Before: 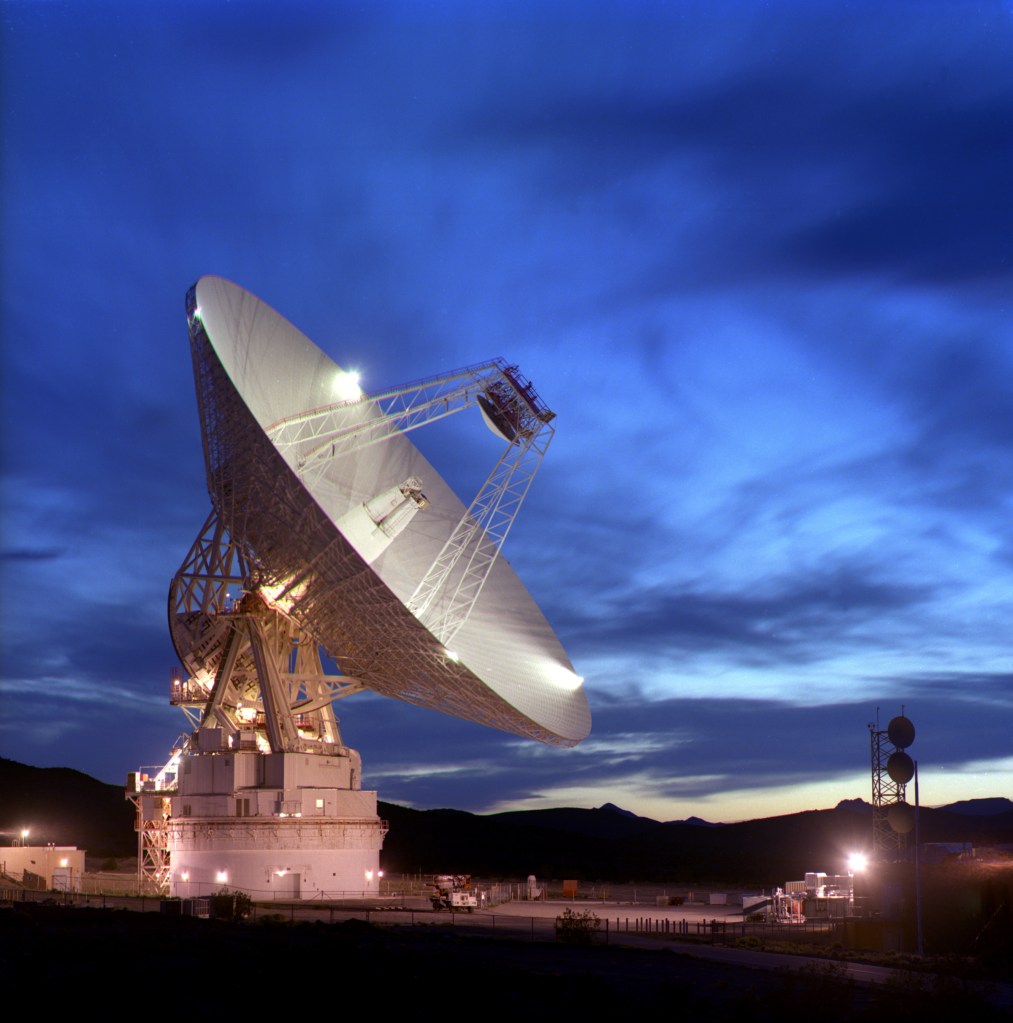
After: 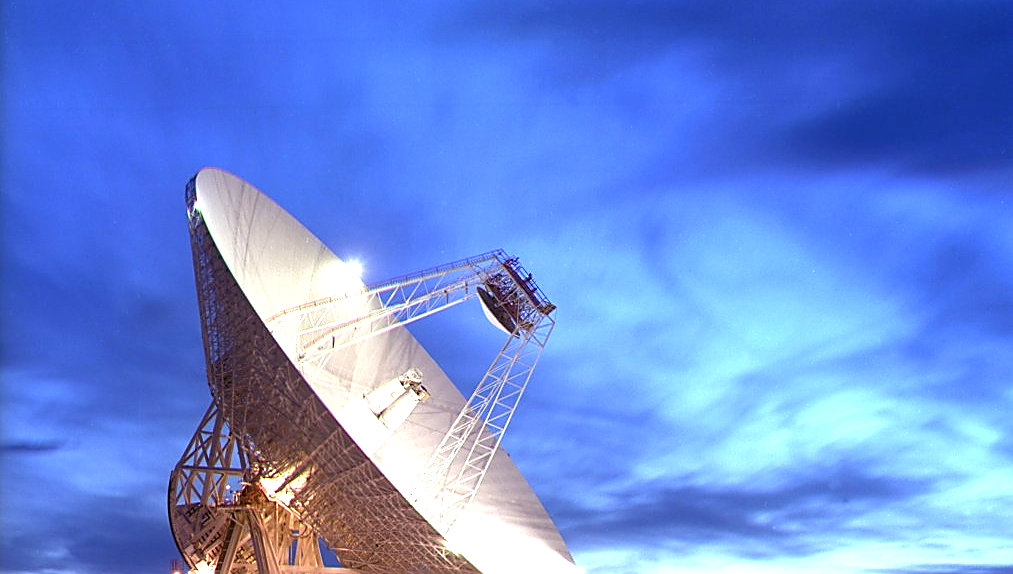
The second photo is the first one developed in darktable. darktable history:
crop and rotate: top 10.605%, bottom 33.274%
exposure: black level correction 0, exposure 1.125 EV, compensate exposure bias true, compensate highlight preservation false
sharpen: radius 1.4, amount 1.25, threshold 0.7
local contrast: highlights 100%, shadows 100%, detail 120%, midtone range 0.2
